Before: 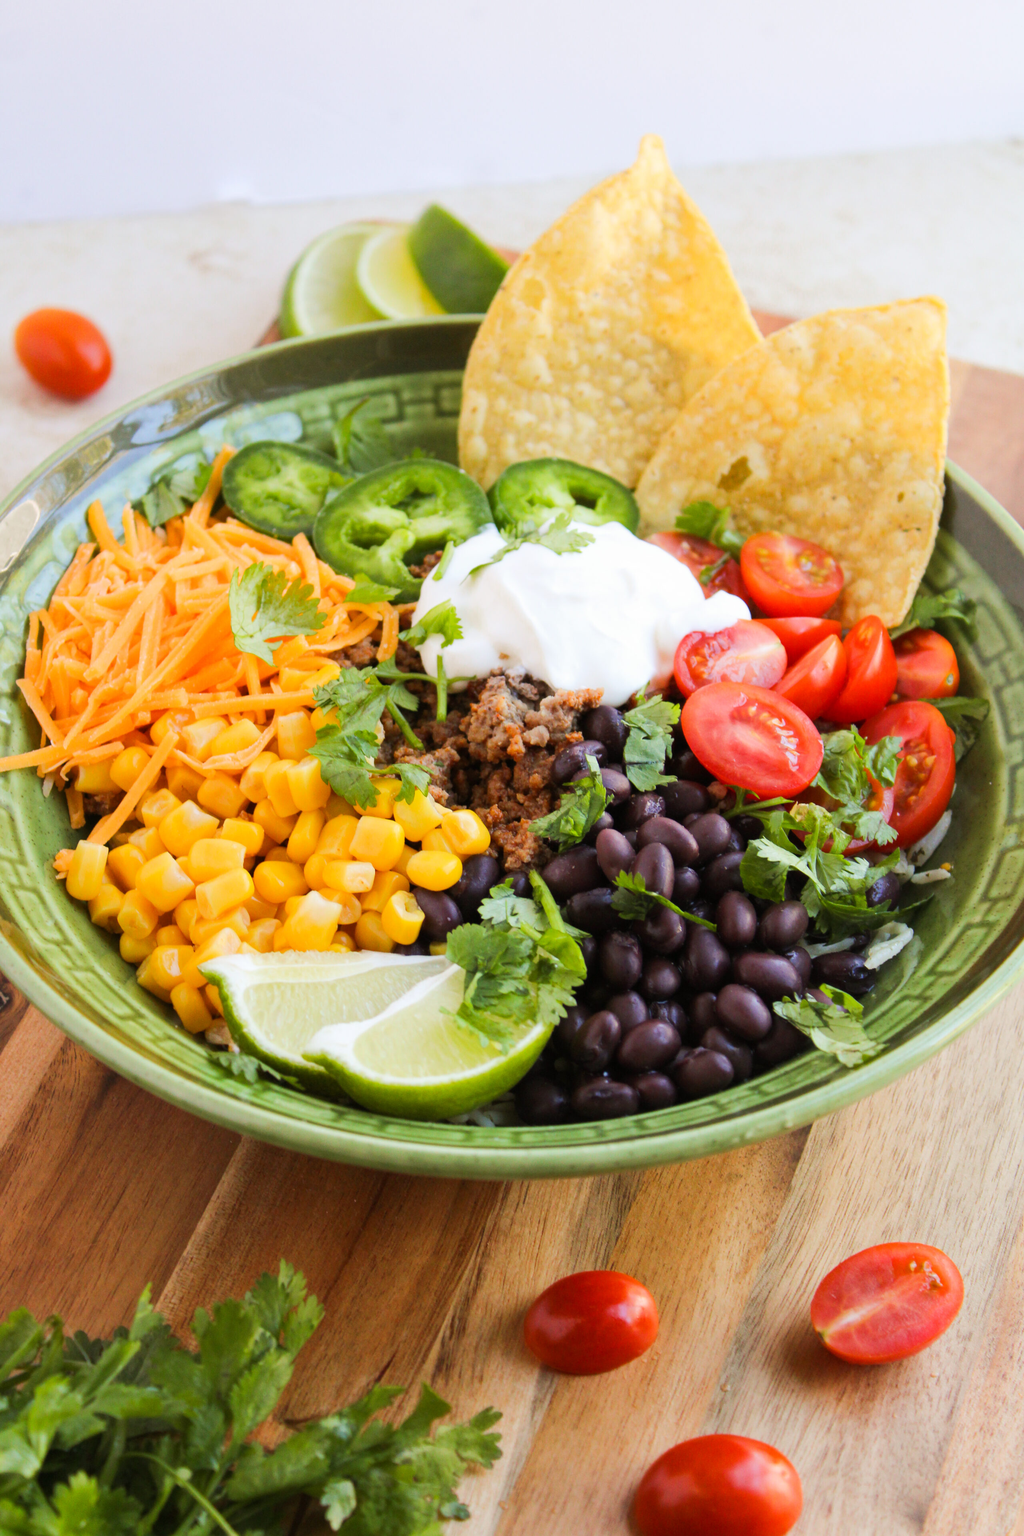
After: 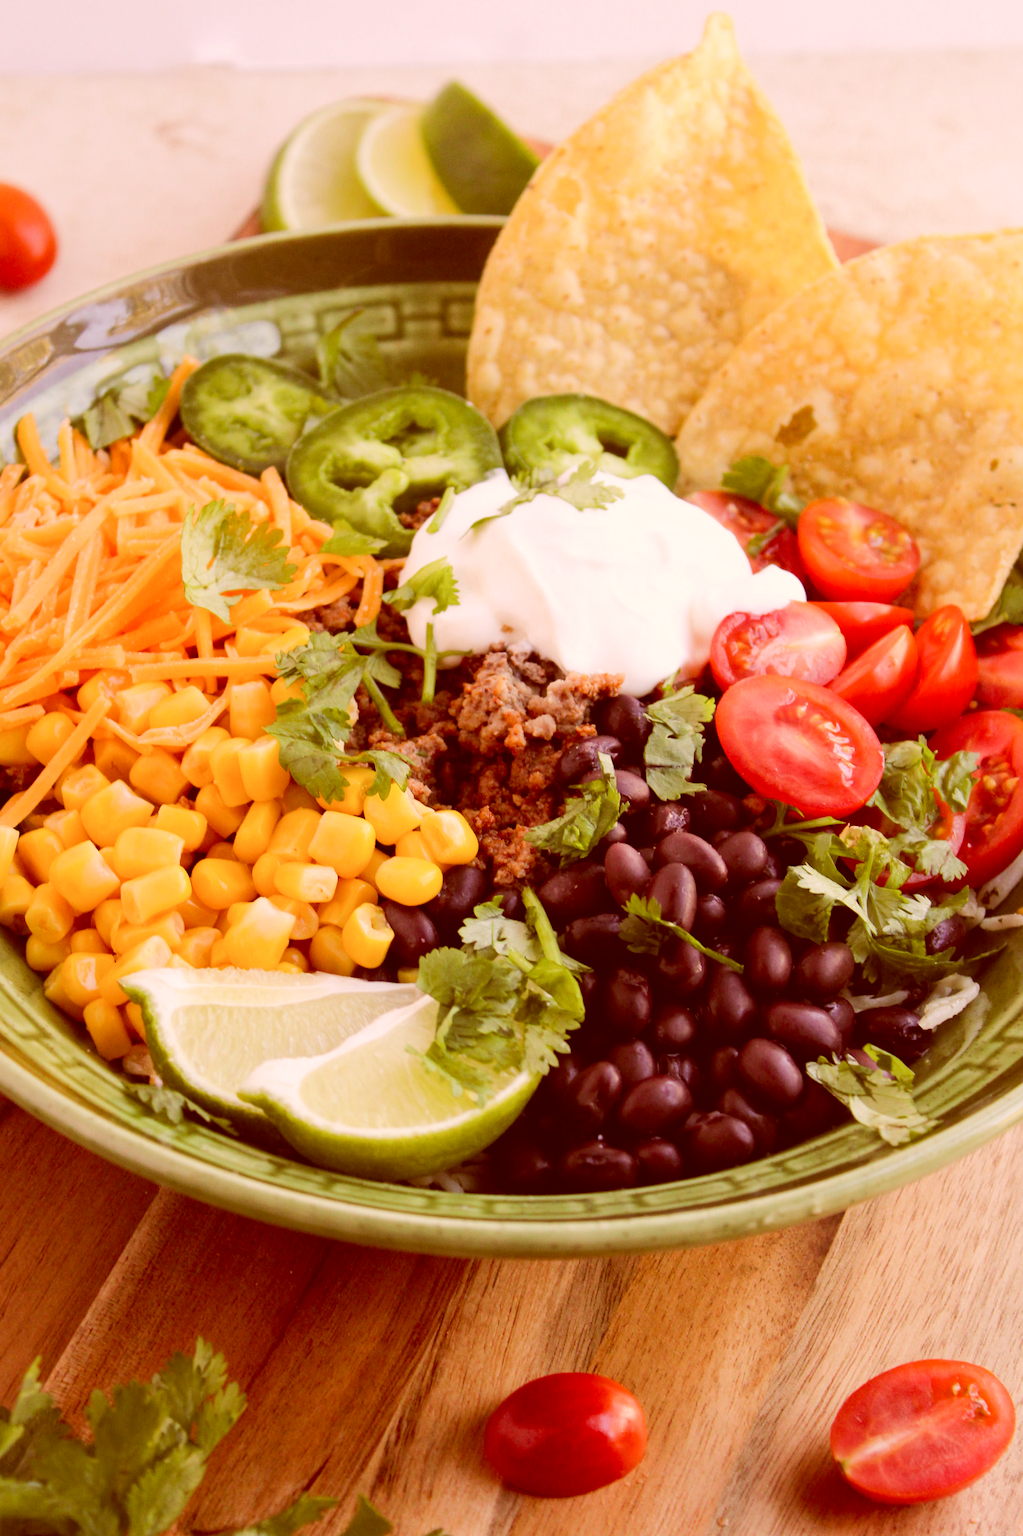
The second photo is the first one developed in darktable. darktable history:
crop and rotate: angle -3.27°, left 5.211%, top 5.211%, right 4.607%, bottom 4.607%
color correction: highlights a* 9.03, highlights b* 8.71, shadows a* 40, shadows b* 40, saturation 0.8
